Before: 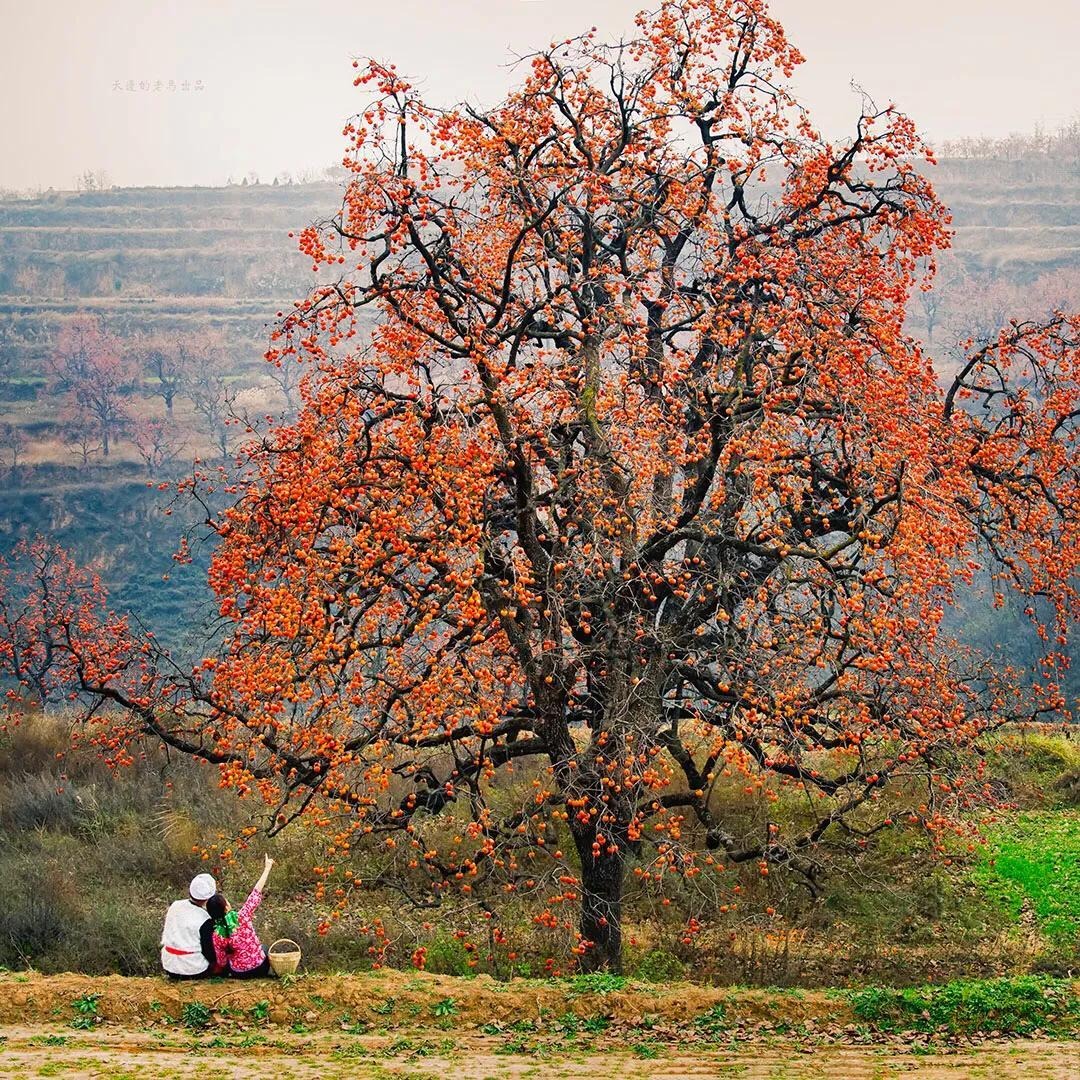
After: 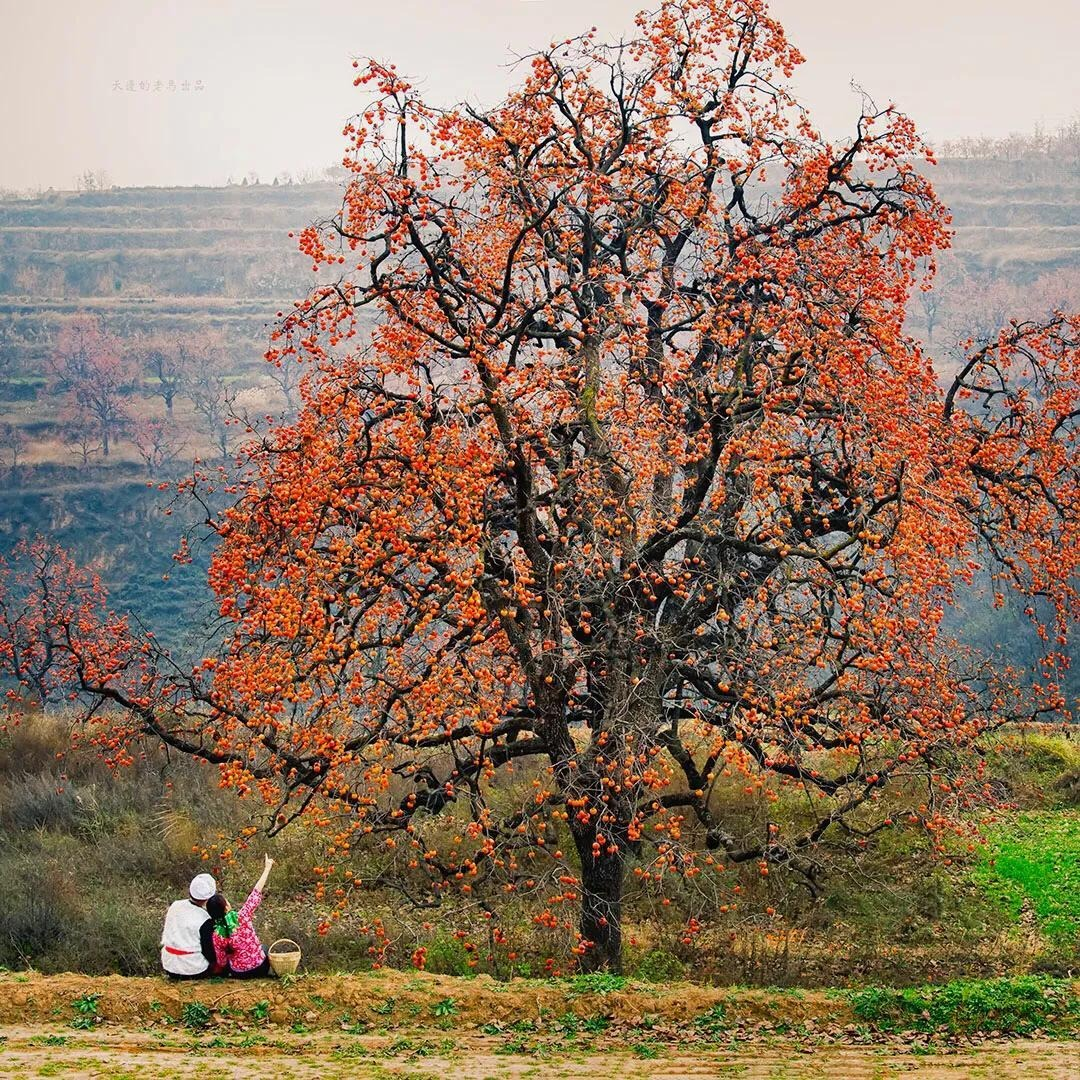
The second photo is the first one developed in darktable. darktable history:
exposure: exposure -0.072 EV, compensate highlight preservation false
shadows and highlights: shadows 30.8, highlights 1.57, soften with gaussian
